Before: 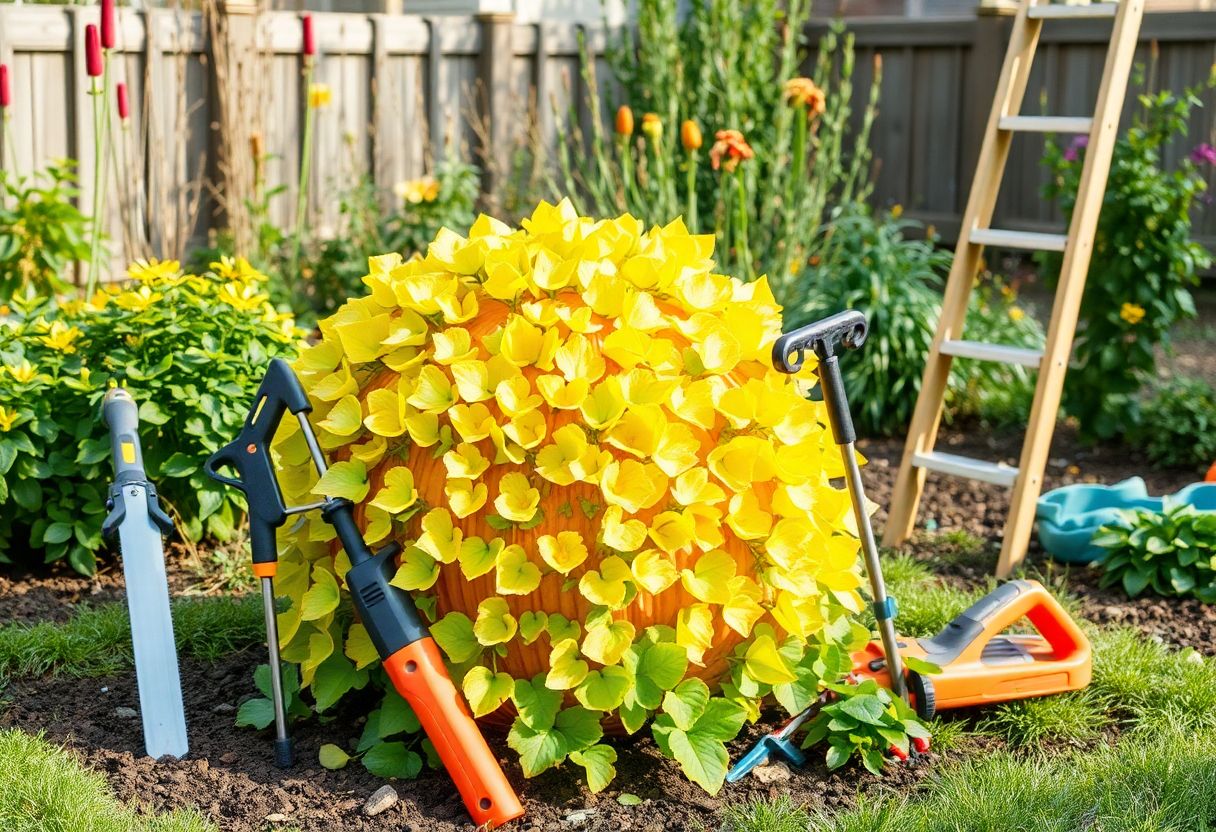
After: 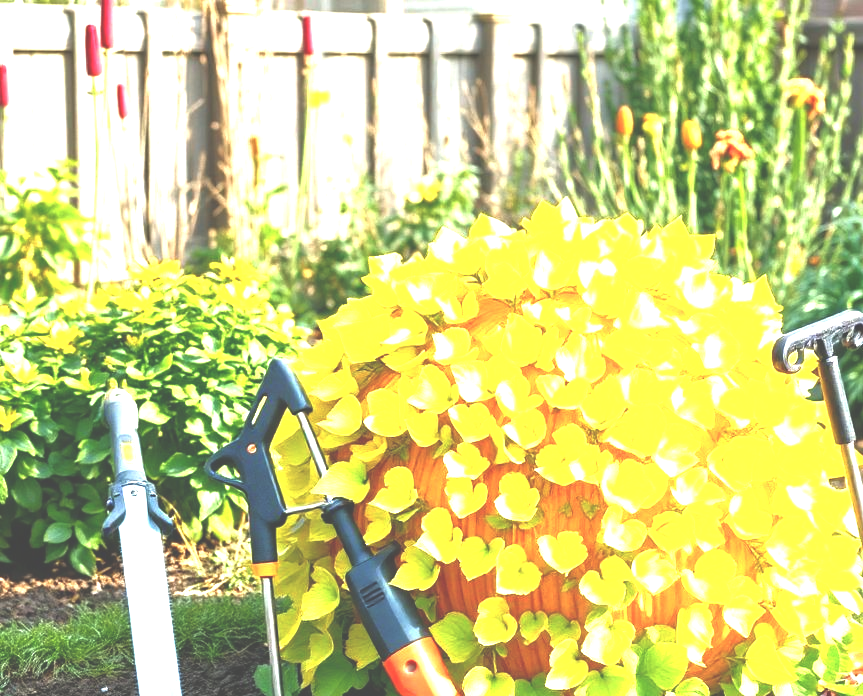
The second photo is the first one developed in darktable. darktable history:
exposure: black level correction -0.024, exposure 1.396 EV, compensate exposure bias true, compensate highlight preservation false
crop: right 28.977%, bottom 16.31%
tone equalizer: -8 EV -0.001 EV, -7 EV 0.003 EV, -6 EV -0.003 EV, -5 EV -0.013 EV, -4 EV -0.073 EV, -3 EV -0.199 EV, -2 EV -0.244 EV, -1 EV 0.094 EV, +0 EV 0.327 EV, edges refinement/feathering 500, mask exposure compensation -1.57 EV, preserve details no
